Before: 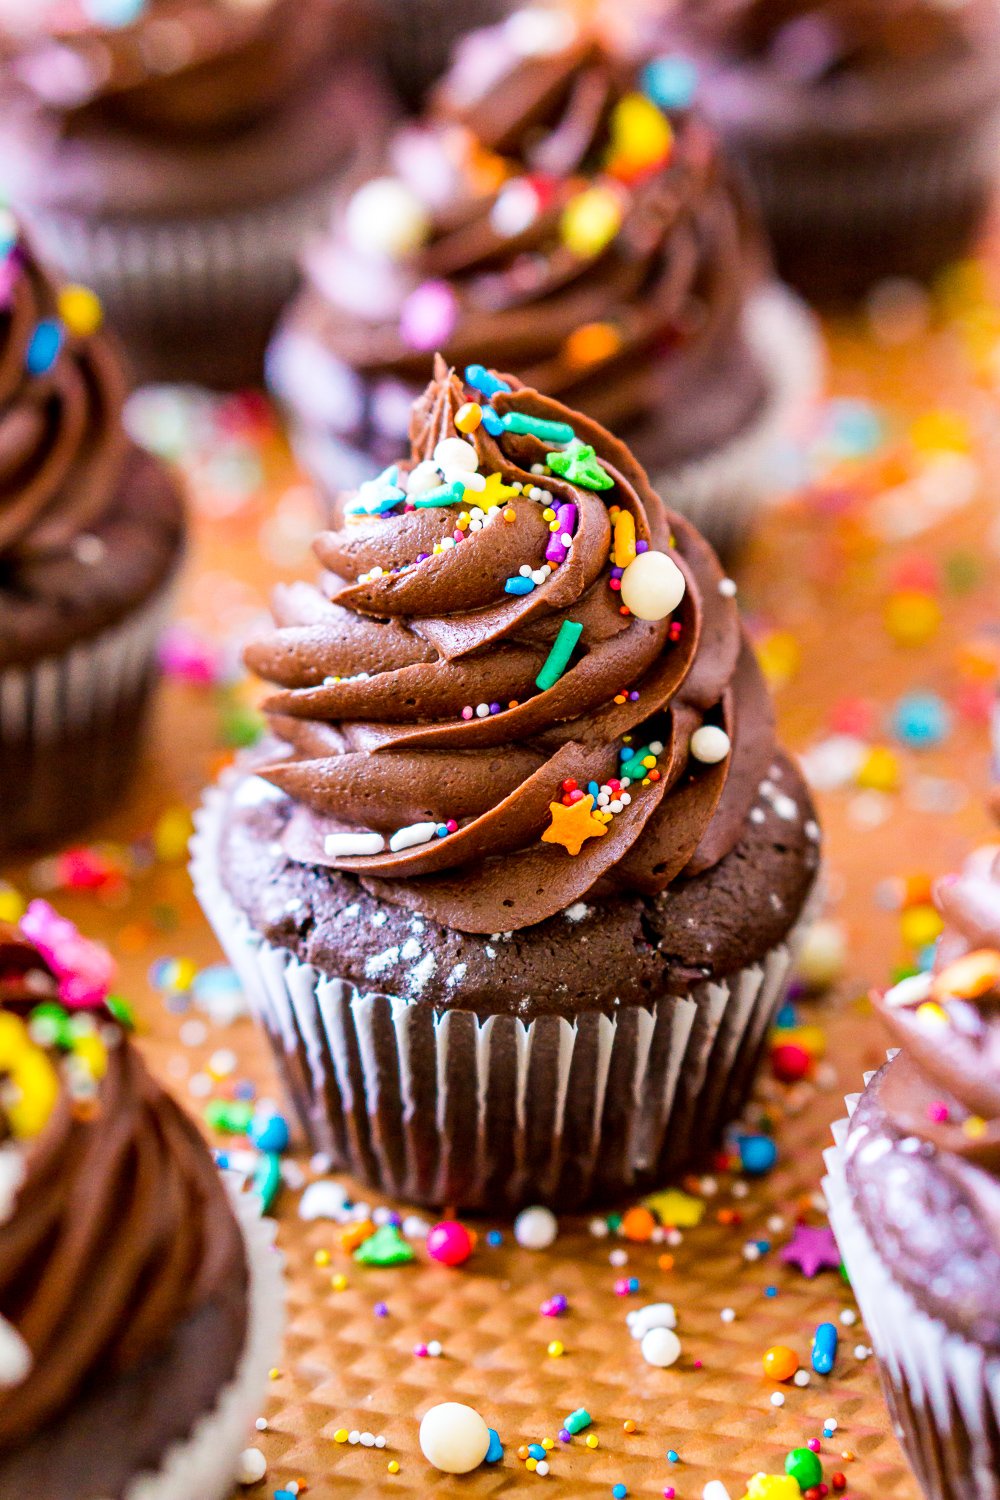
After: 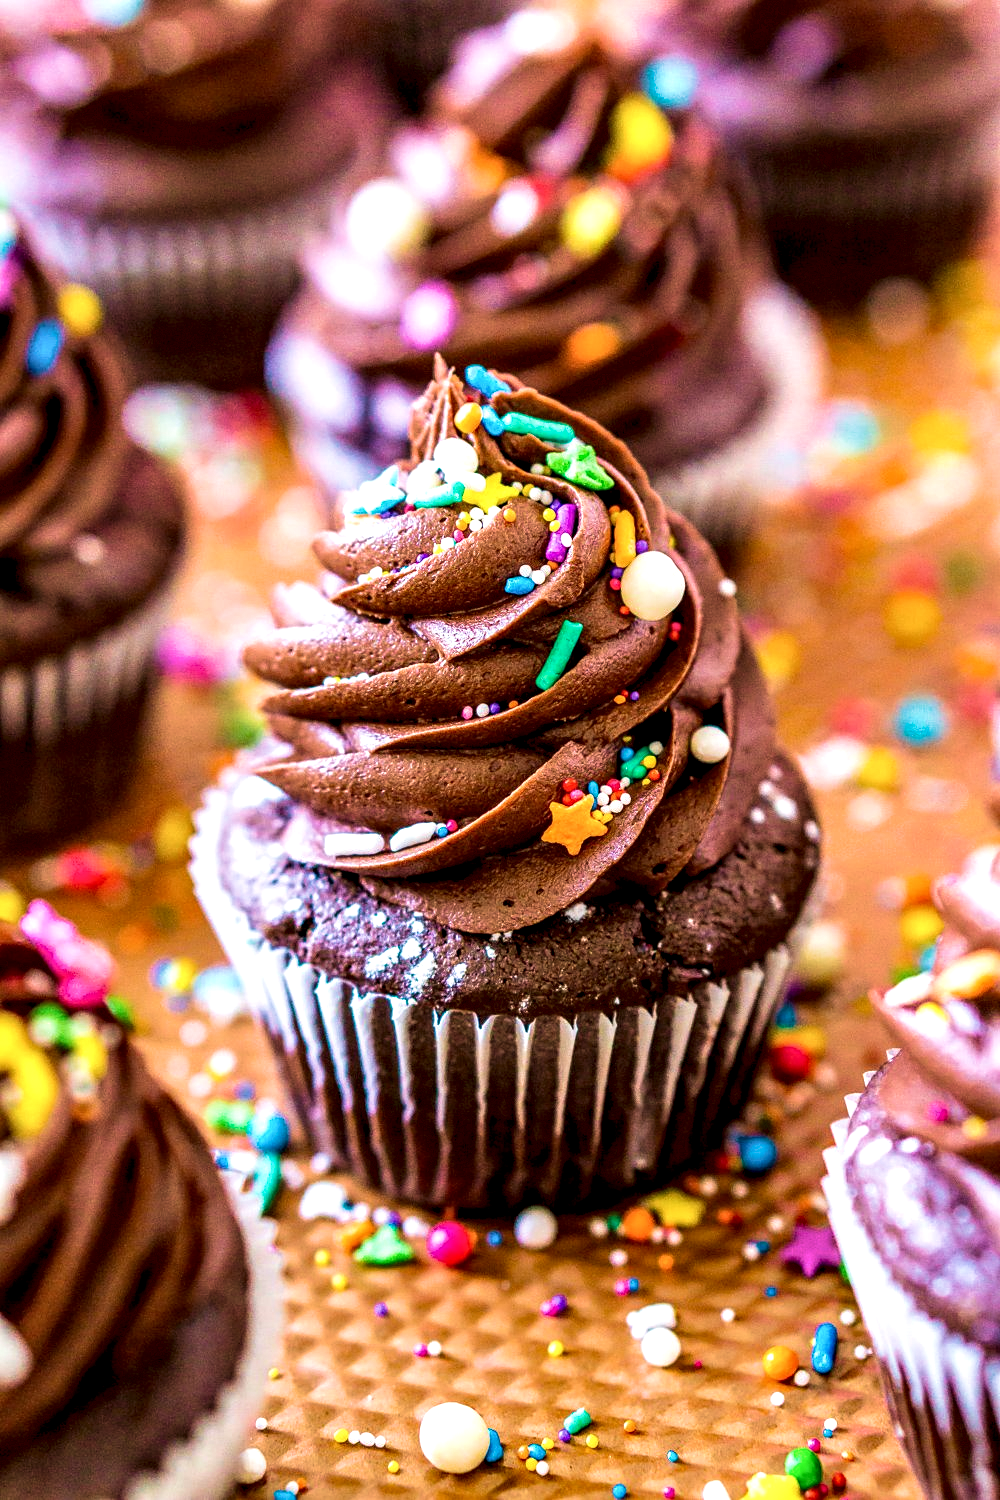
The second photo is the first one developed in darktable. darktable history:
velvia: strength 56.1%
local contrast: highlights 60%, shadows 61%, detail 160%
sharpen: amount 0.201
